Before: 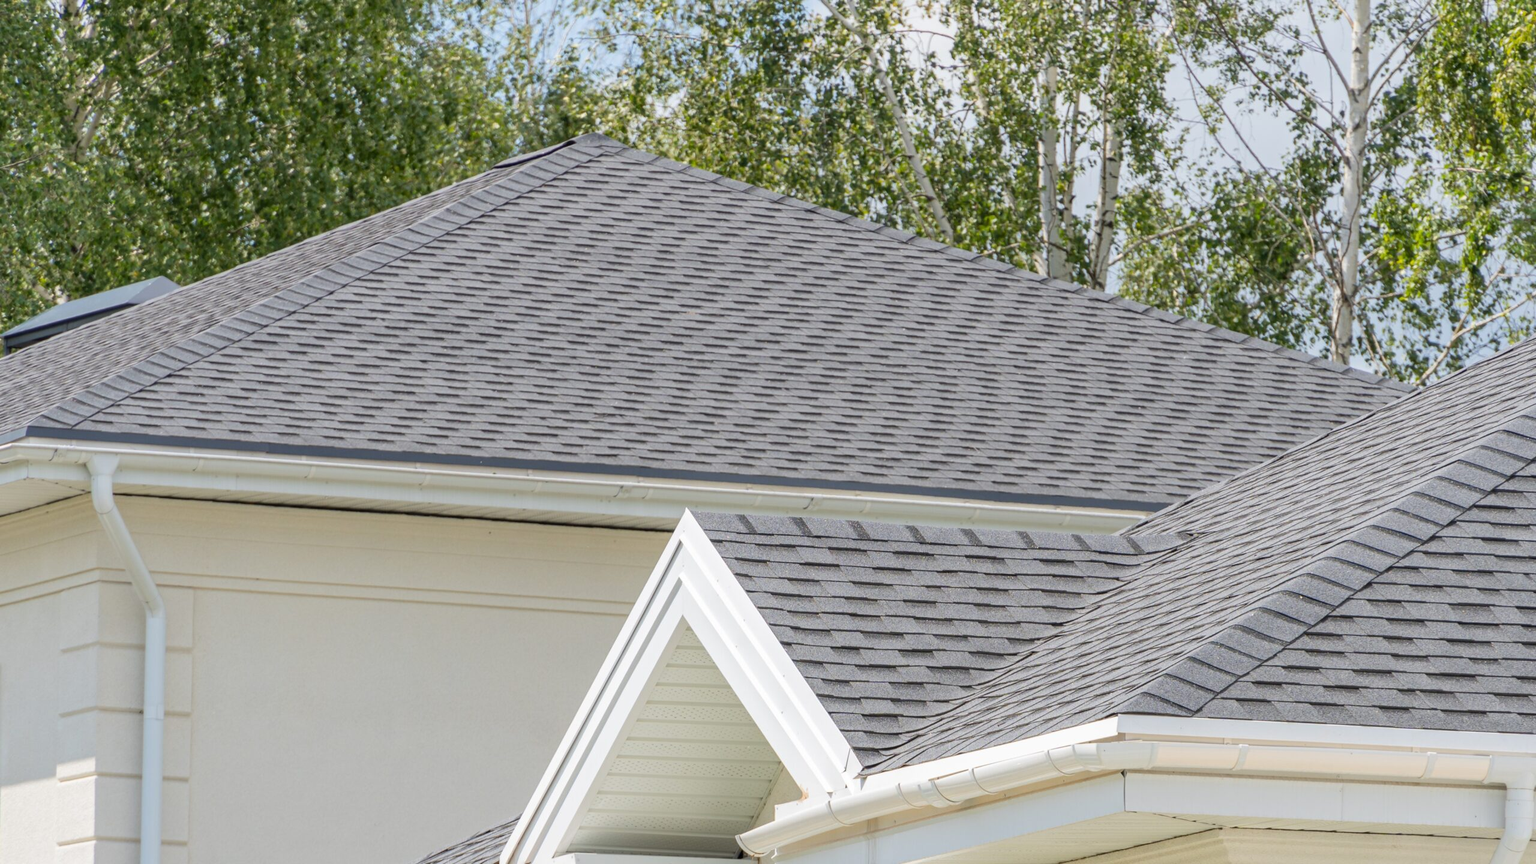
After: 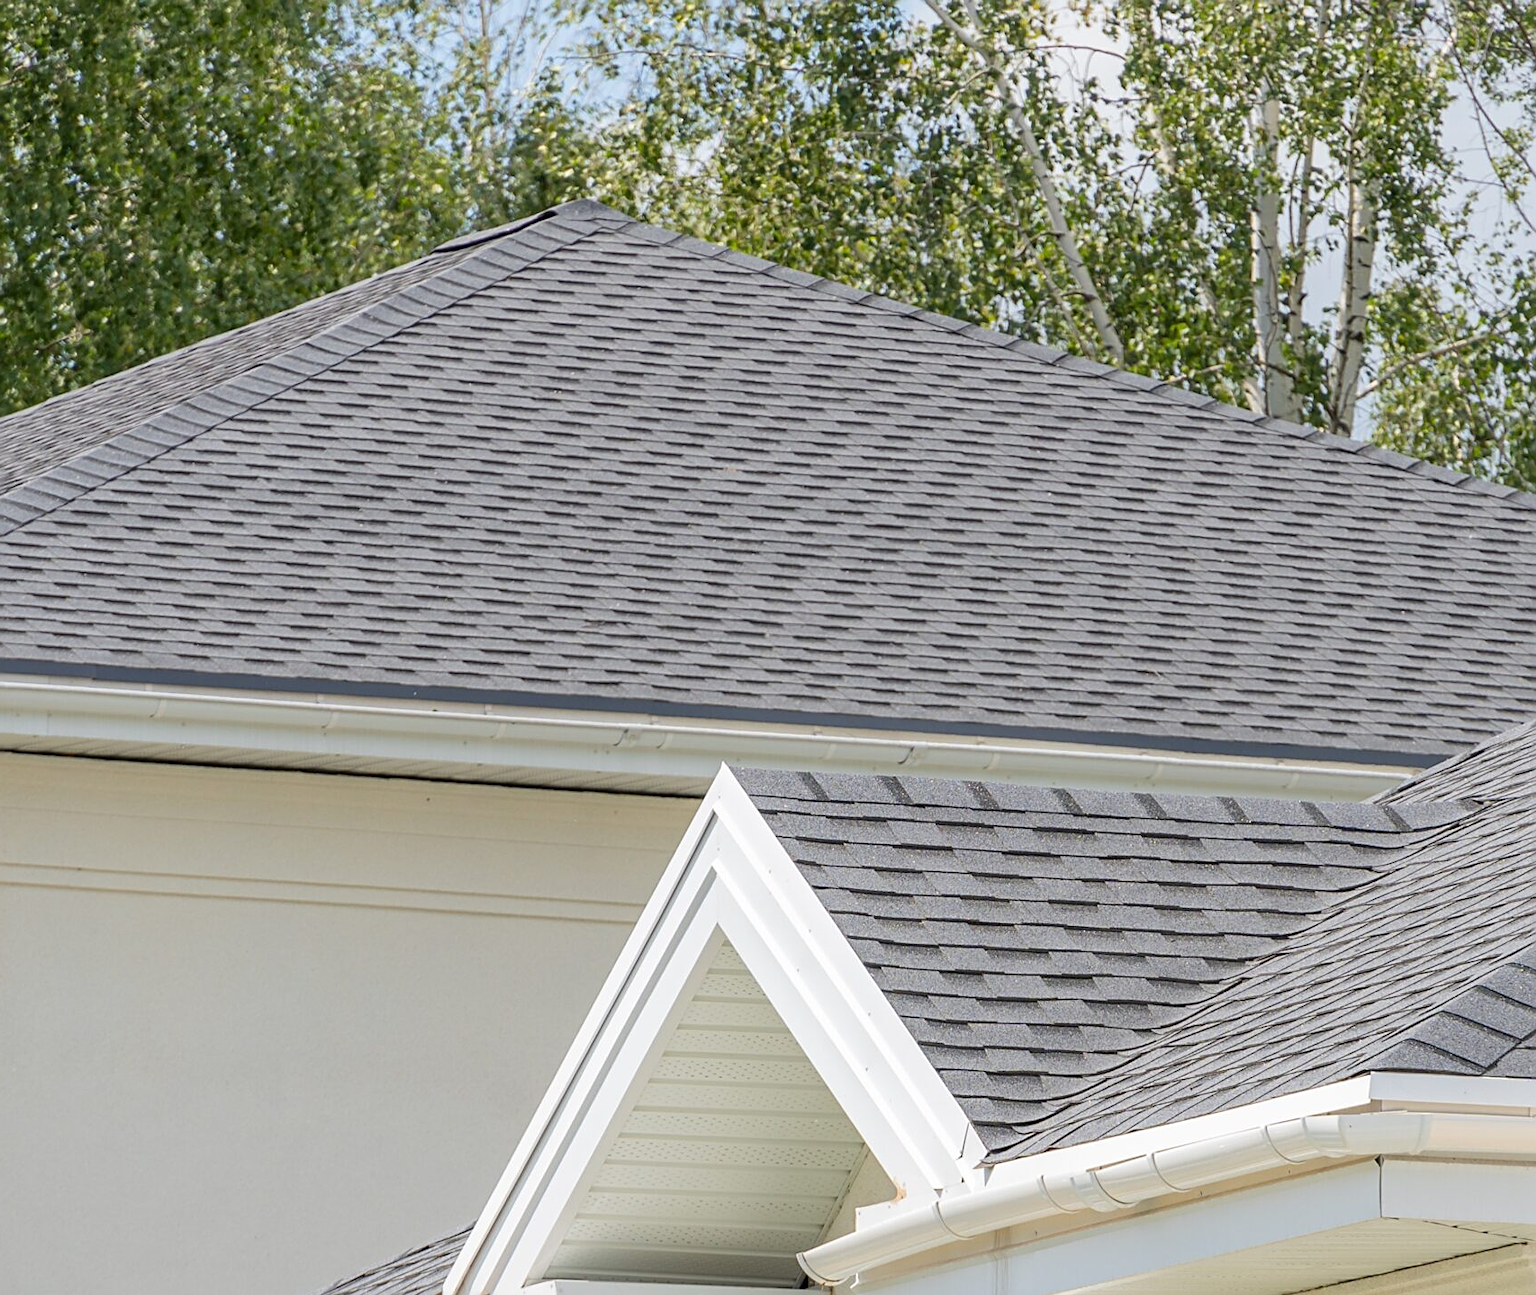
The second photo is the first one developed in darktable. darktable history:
crop and rotate: left 13.342%, right 19.991%
levels: mode automatic, black 0.023%, white 99.97%, levels [0.062, 0.494, 0.925]
sharpen: on, module defaults
